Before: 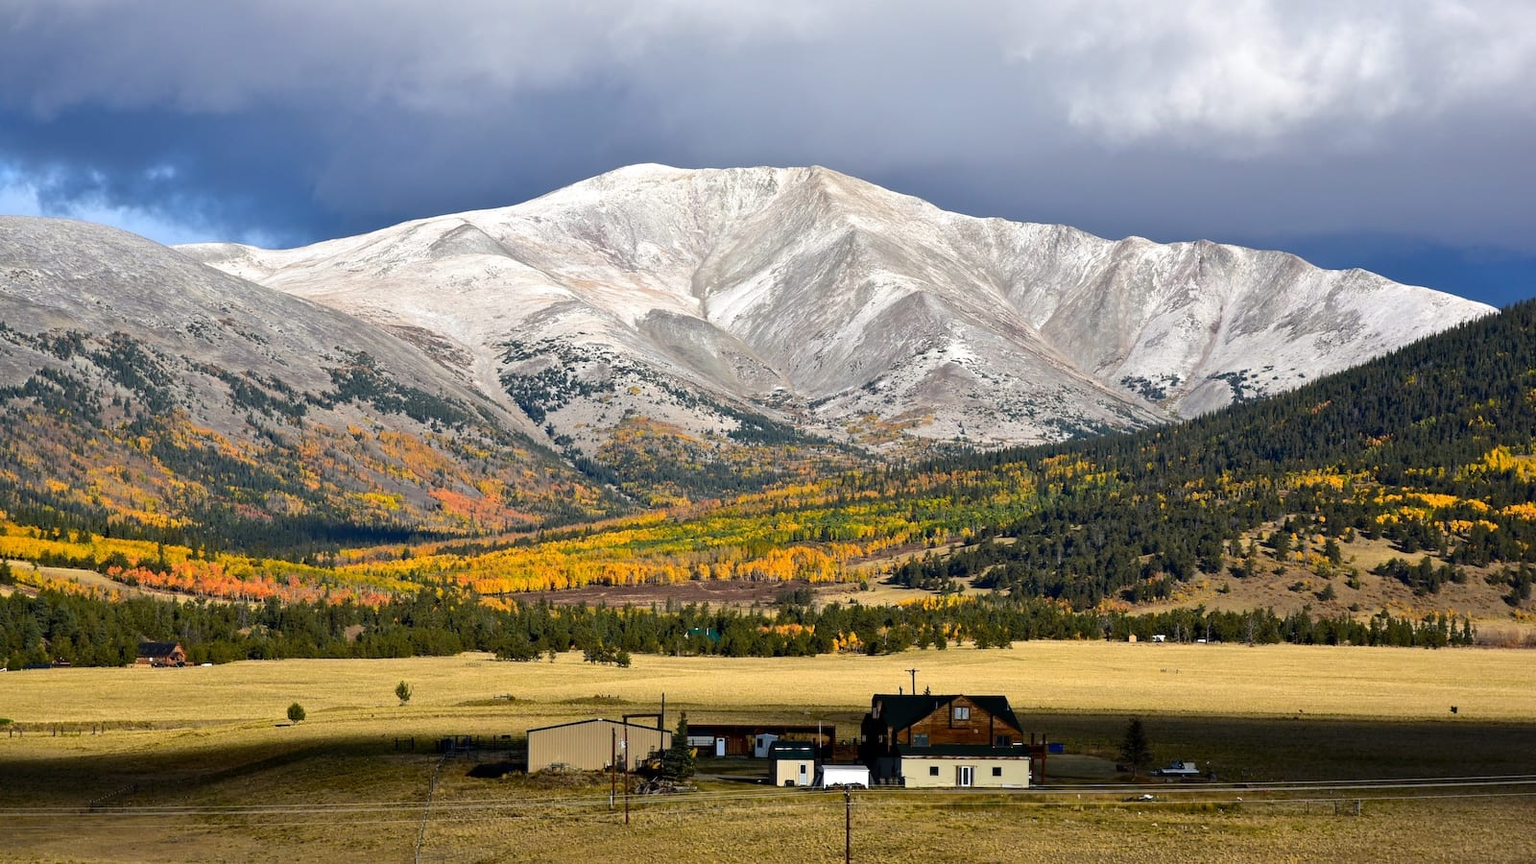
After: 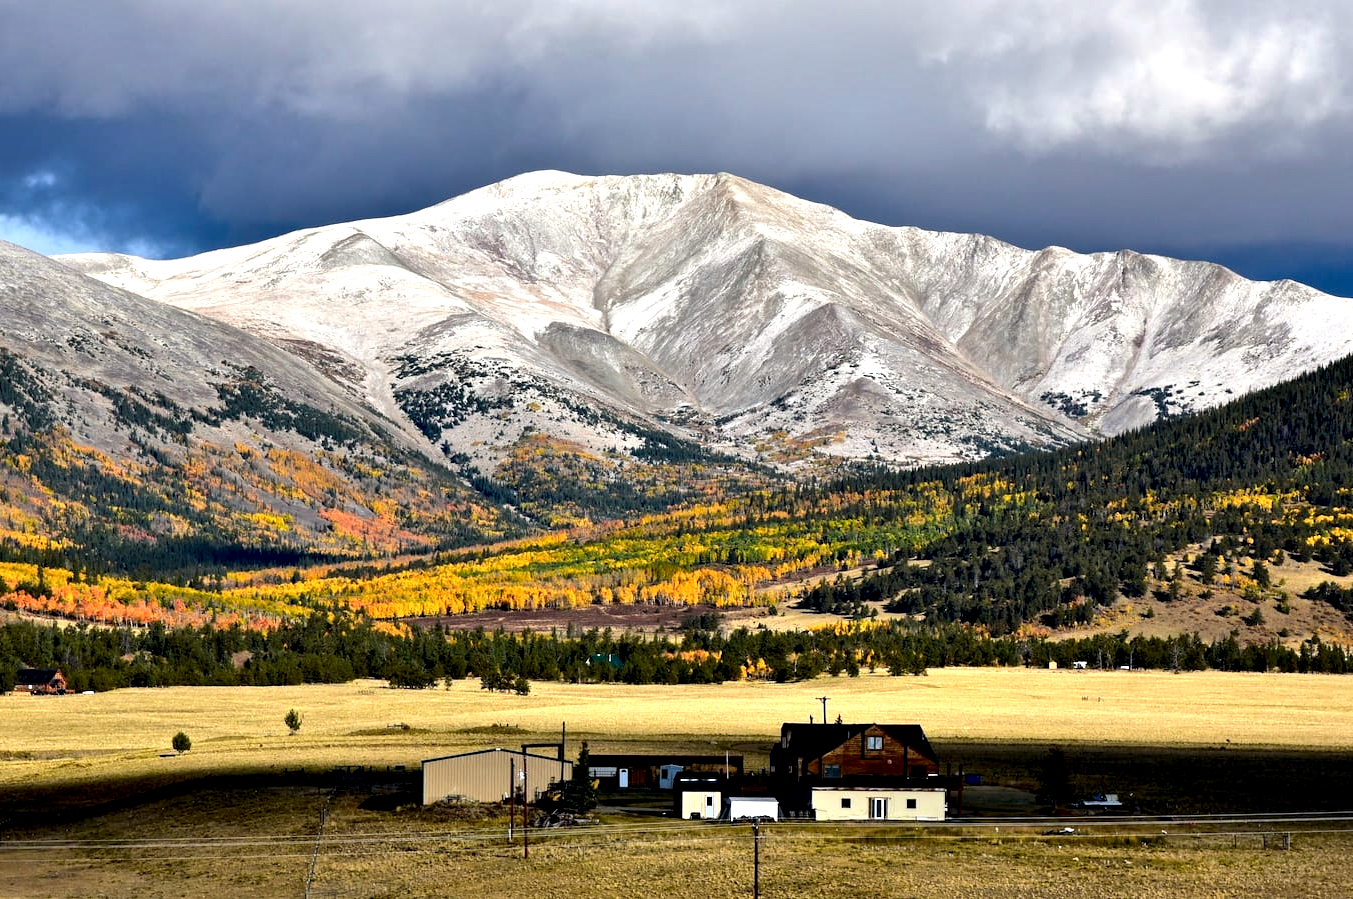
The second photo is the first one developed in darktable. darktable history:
crop: left 7.971%, right 7.433%
contrast equalizer: y [[0.6 ×6], [0.55 ×6], [0 ×6], [0 ×6], [0 ×6]]
